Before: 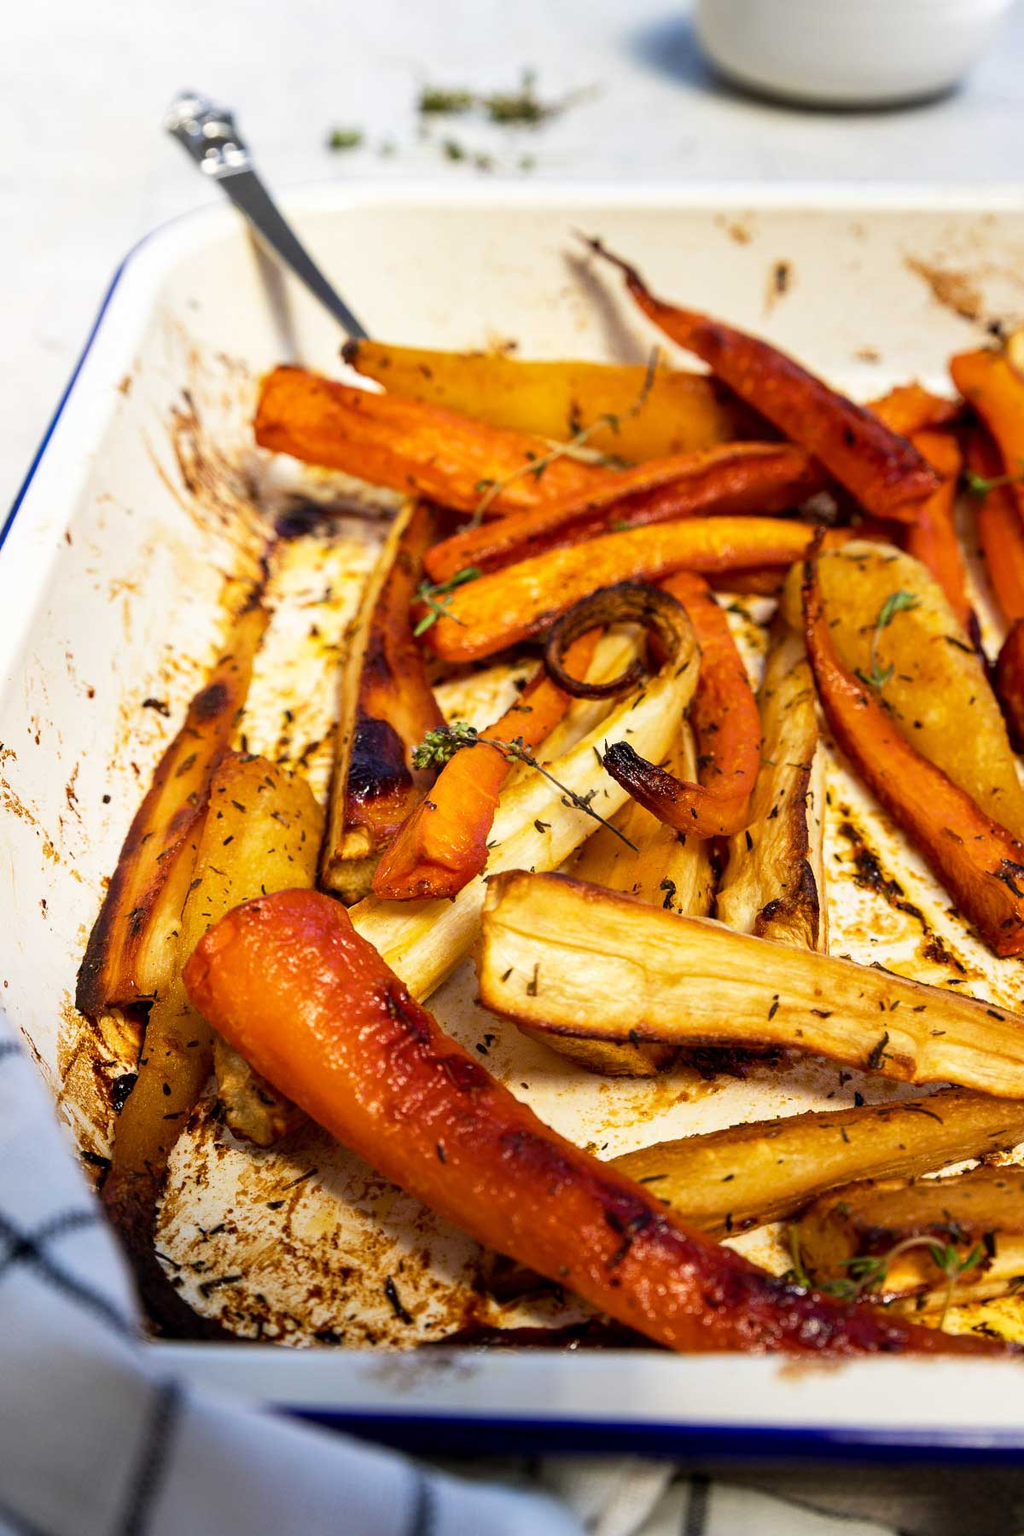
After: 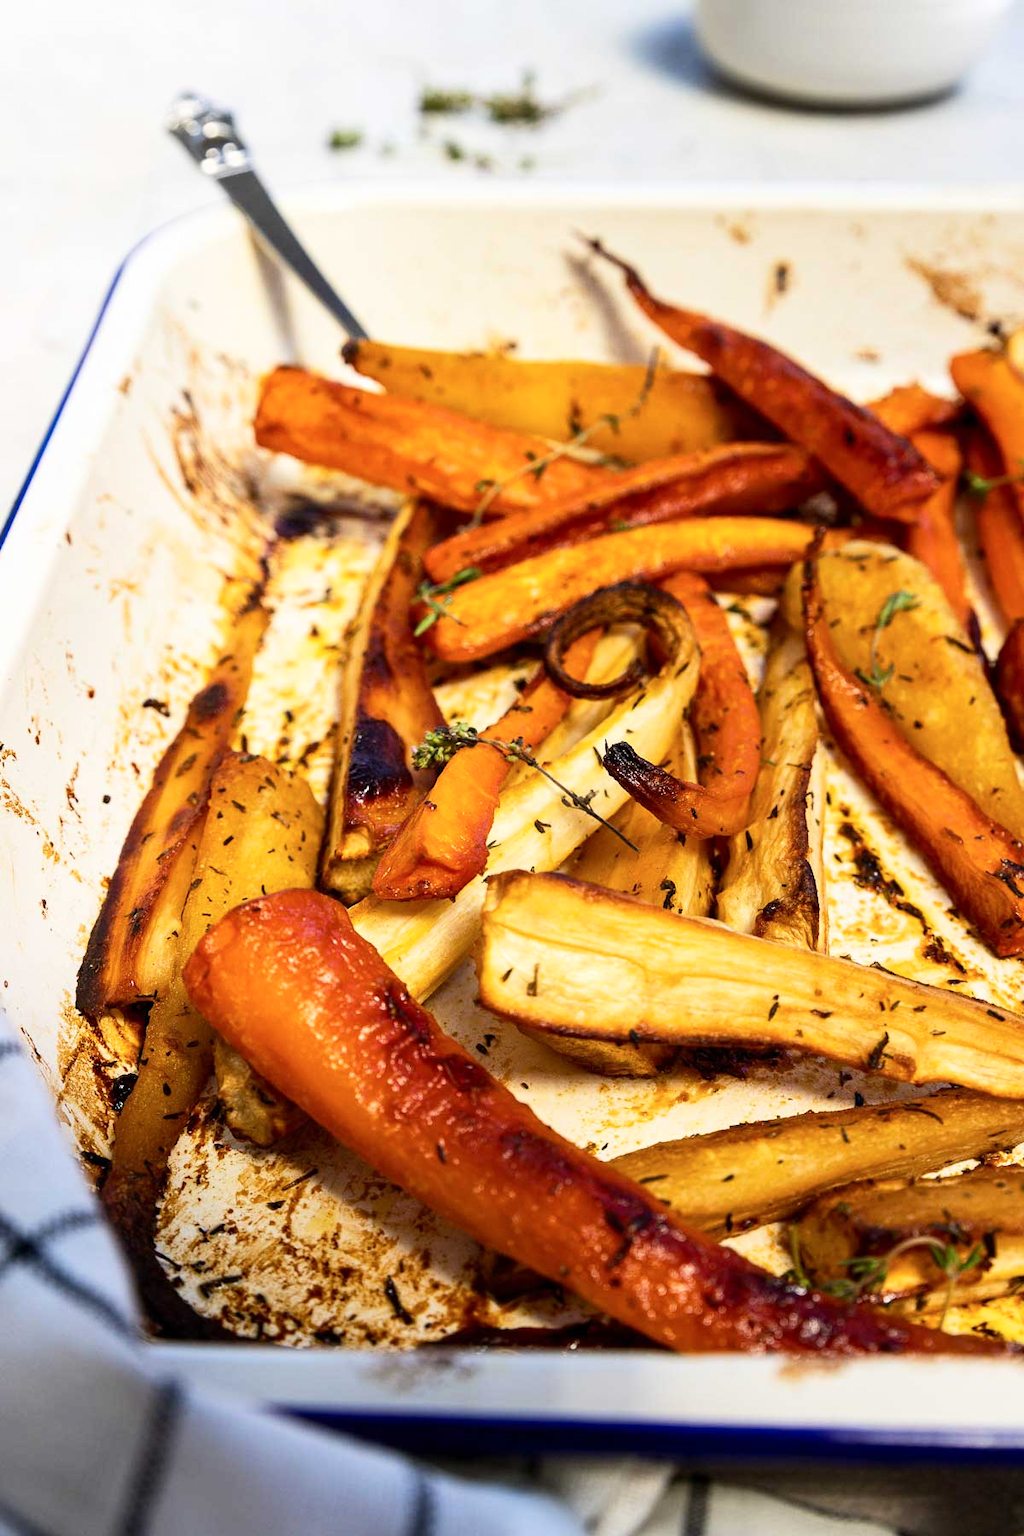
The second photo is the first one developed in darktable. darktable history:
contrast brightness saturation: contrast 0.152, brightness 0.052
